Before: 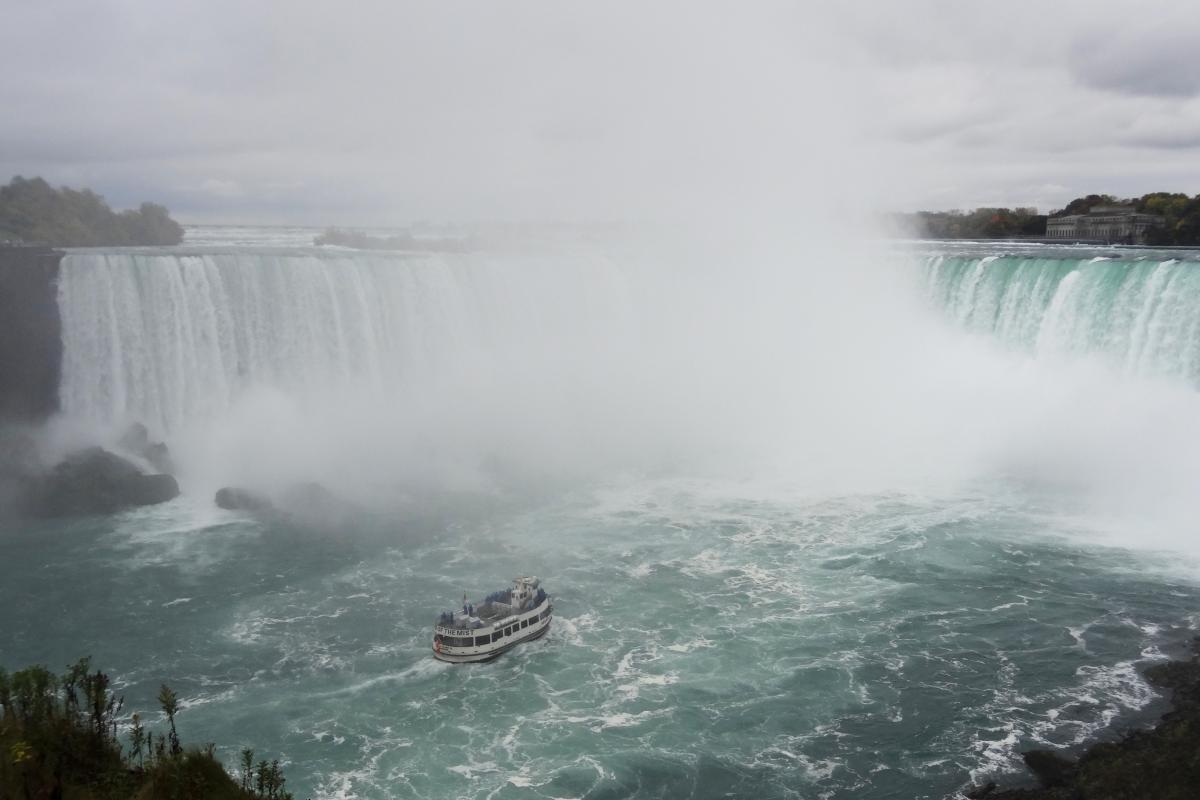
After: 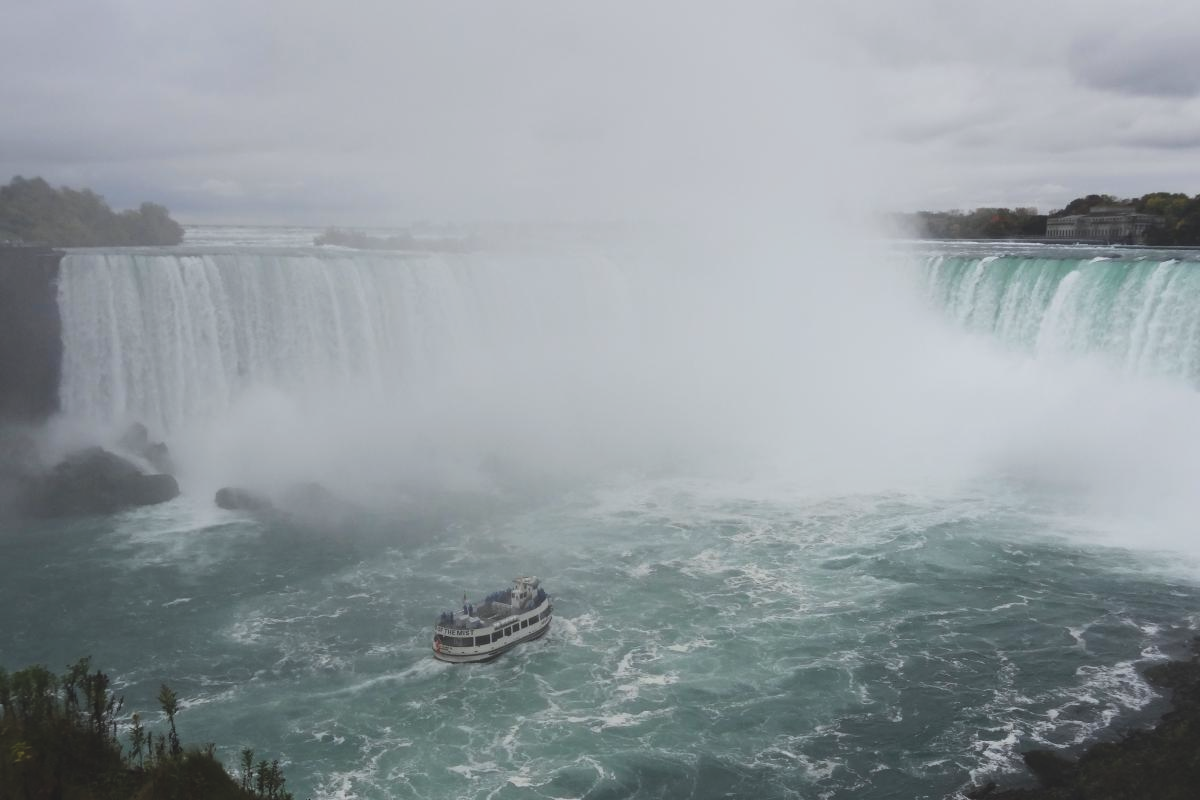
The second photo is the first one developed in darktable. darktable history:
exposure: black level correction -0.014, exposure -0.193 EV, compensate highlight preservation false
white balance: red 0.988, blue 1.017
